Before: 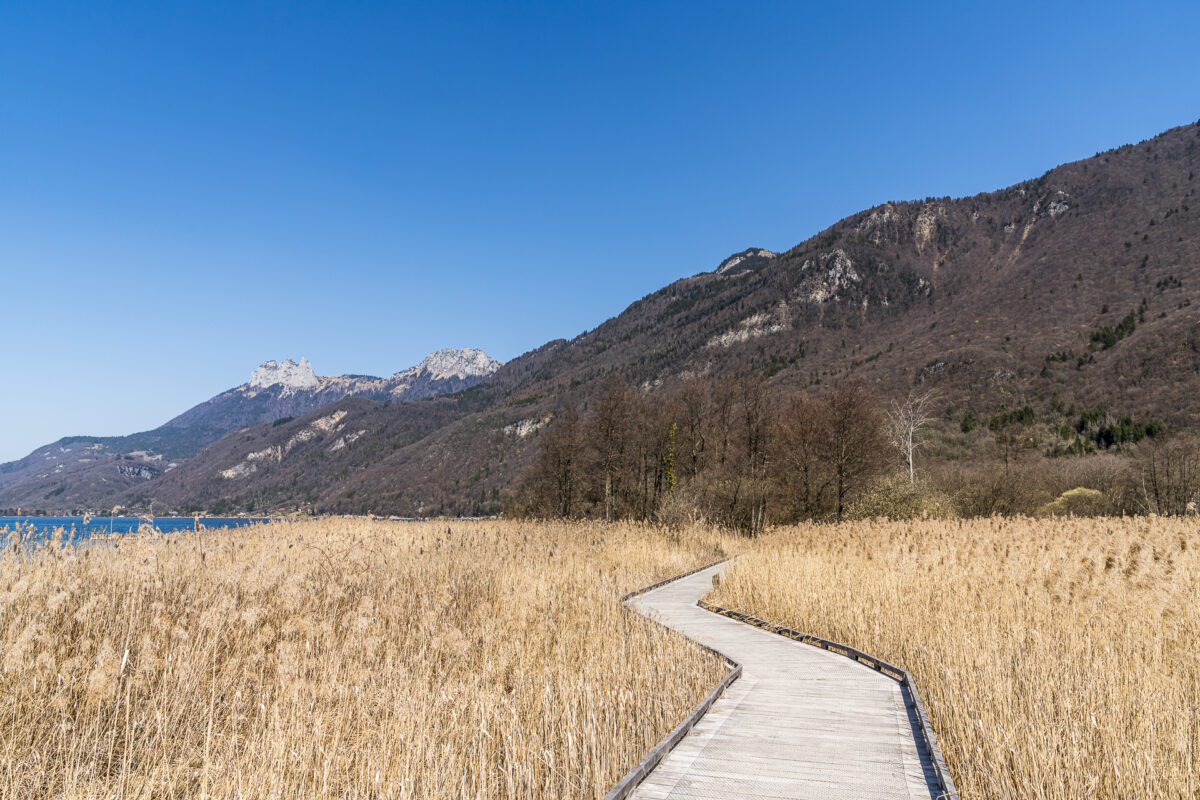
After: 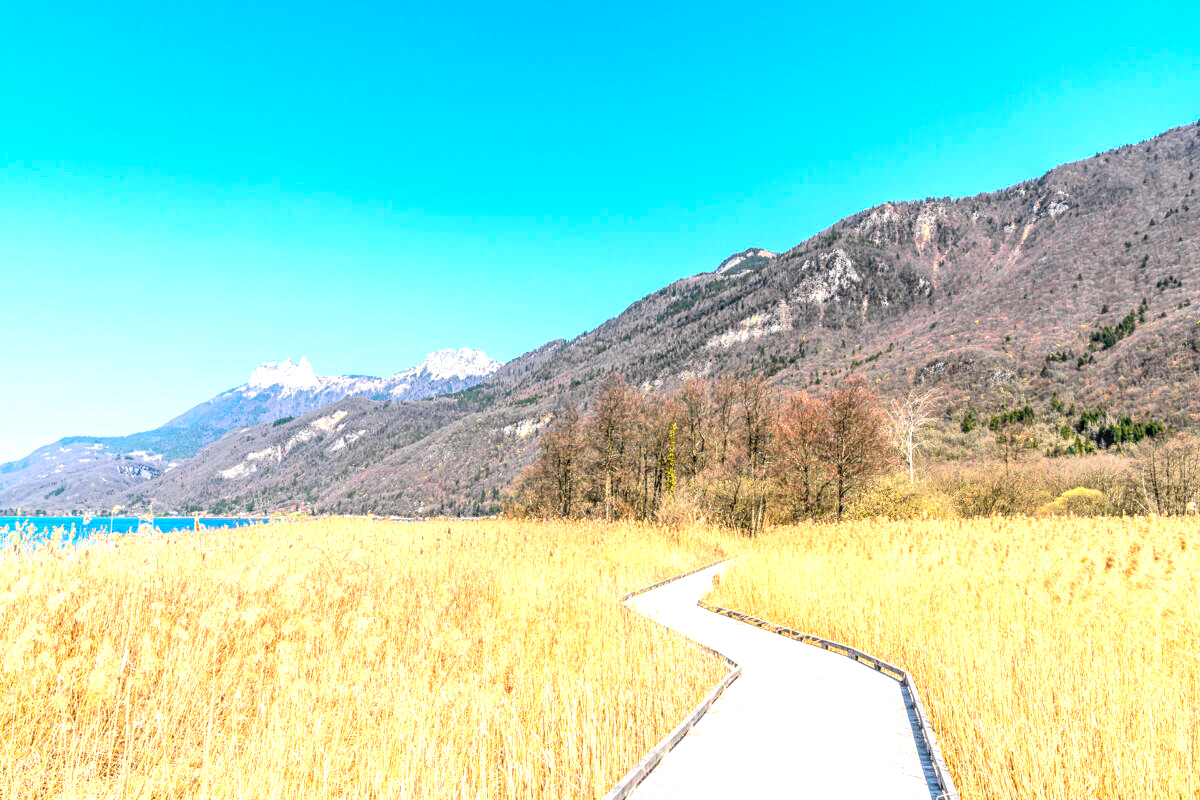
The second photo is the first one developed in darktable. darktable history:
tone curve: curves: ch0 [(0, 0.005) (0.103, 0.097) (0.18, 0.207) (0.384, 0.465) (0.491, 0.585) (0.629, 0.726) (0.84, 0.866) (1, 0.947)]; ch1 [(0, 0) (0.172, 0.123) (0.324, 0.253) (0.396, 0.388) (0.478, 0.461) (0.499, 0.497) (0.532, 0.515) (0.57, 0.584) (0.635, 0.675) (0.805, 0.892) (1, 1)]; ch2 [(0, 0) (0.411, 0.424) (0.496, 0.501) (0.515, 0.507) (0.553, 0.562) (0.604, 0.642) (0.708, 0.768) (0.839, 0.916) (1, 1)], color space Lab, independent channels, preserve colors none
exposure: black level correction 0, exposure 1.575 EV, compensate highlight preservation false
local contrast: highlights 6%, shadows 1%, detail 134%
